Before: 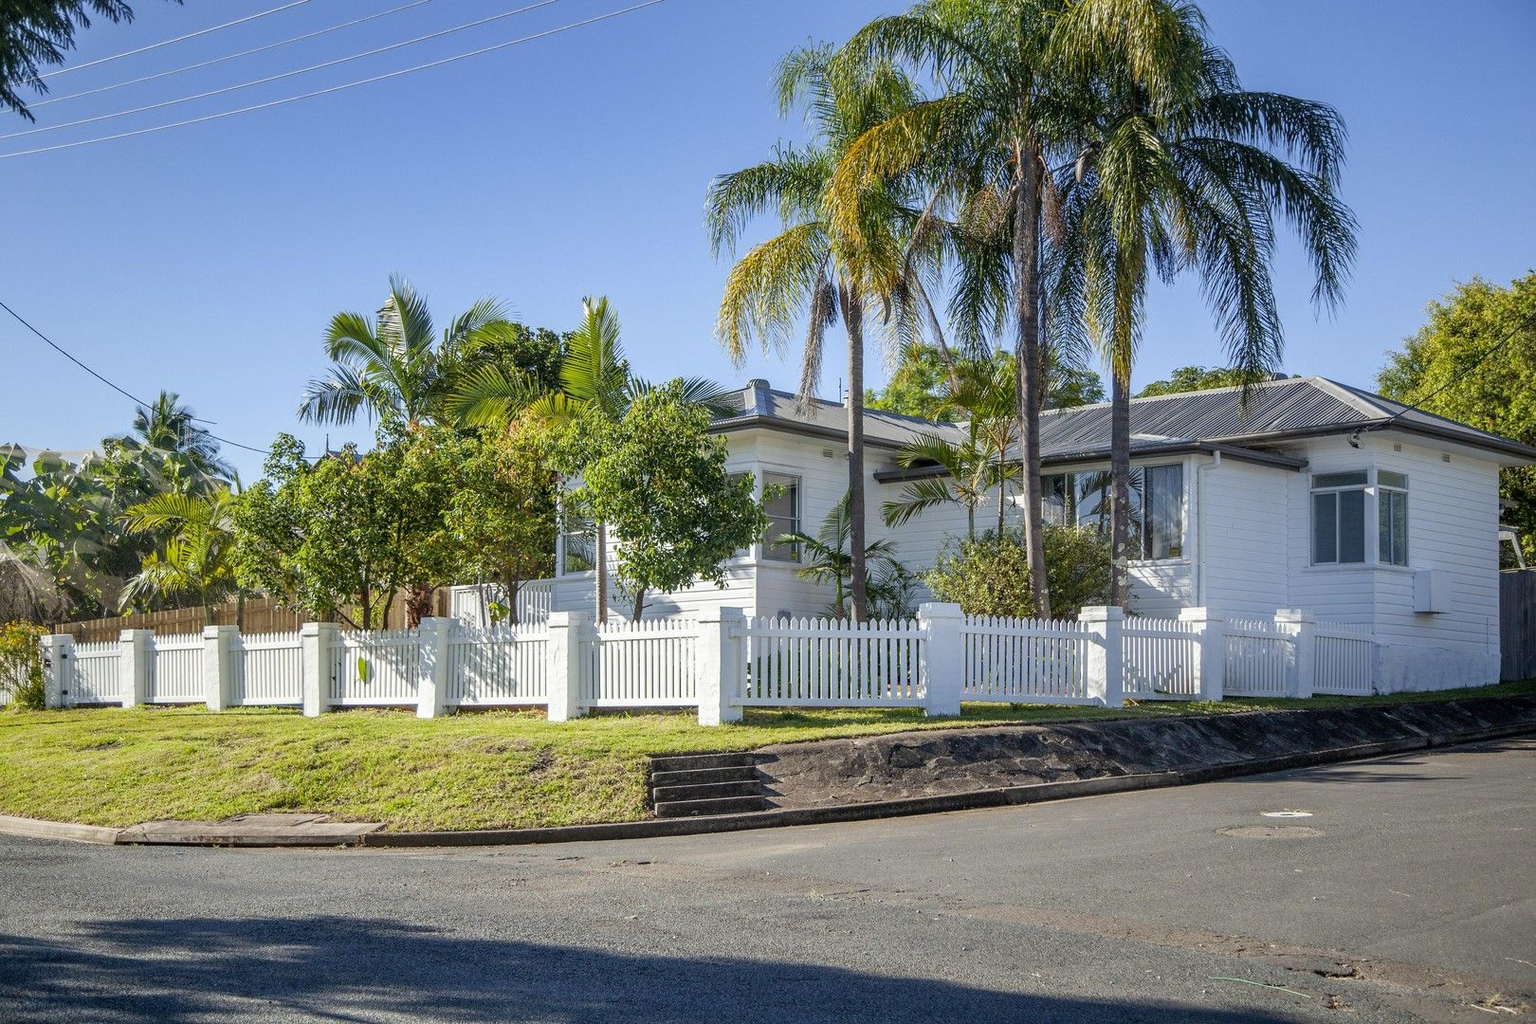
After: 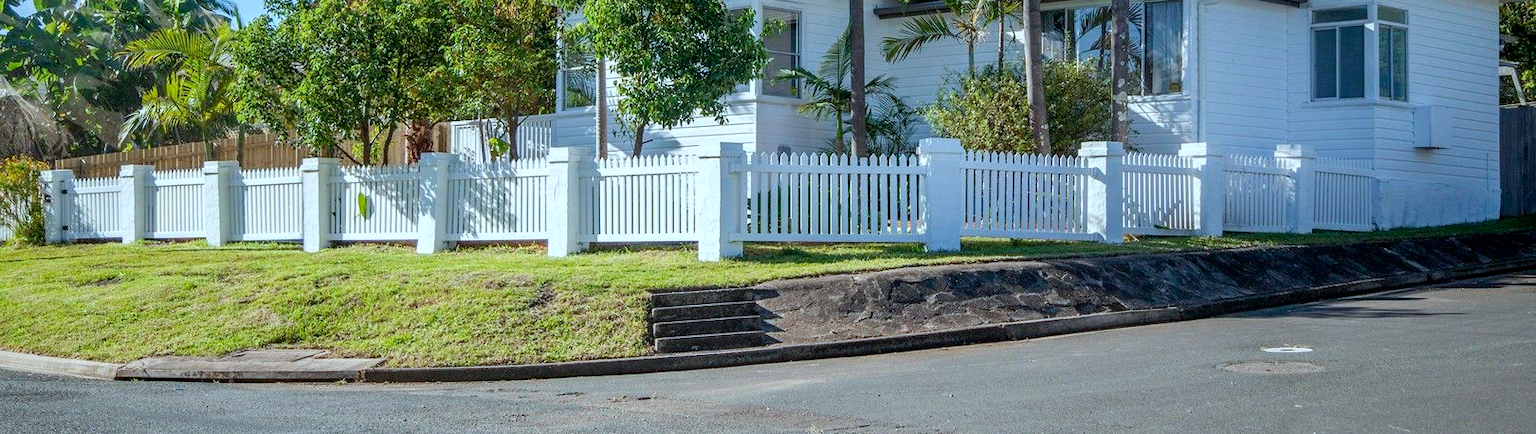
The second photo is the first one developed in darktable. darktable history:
crop: top 45.409%, bottom 12.106%
color calibration: illuminant F (fluorescent), F source F9 (Cool White Deluxe 4150 K) – high CRI, x 0.374, y 0.373, temperature 4162.71 K
